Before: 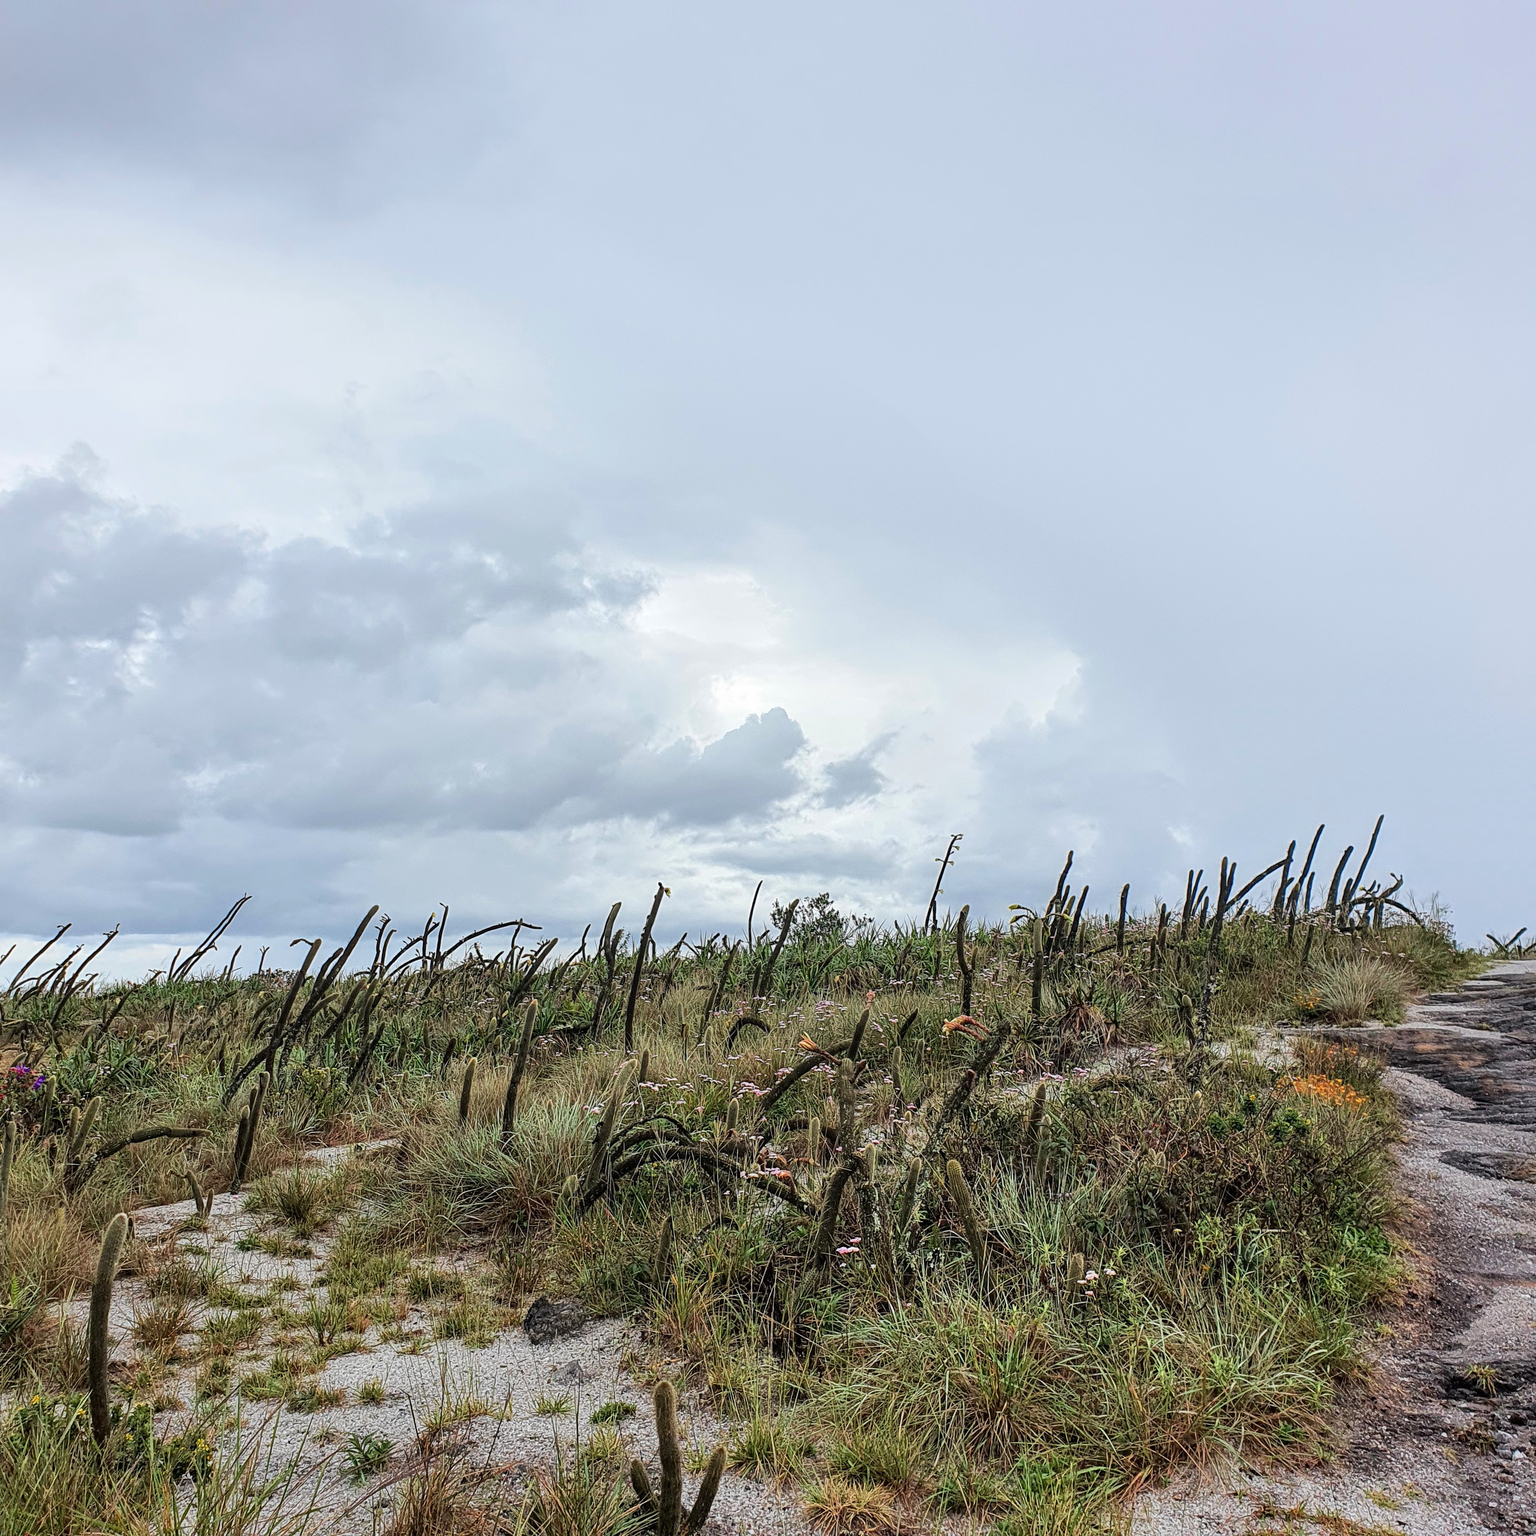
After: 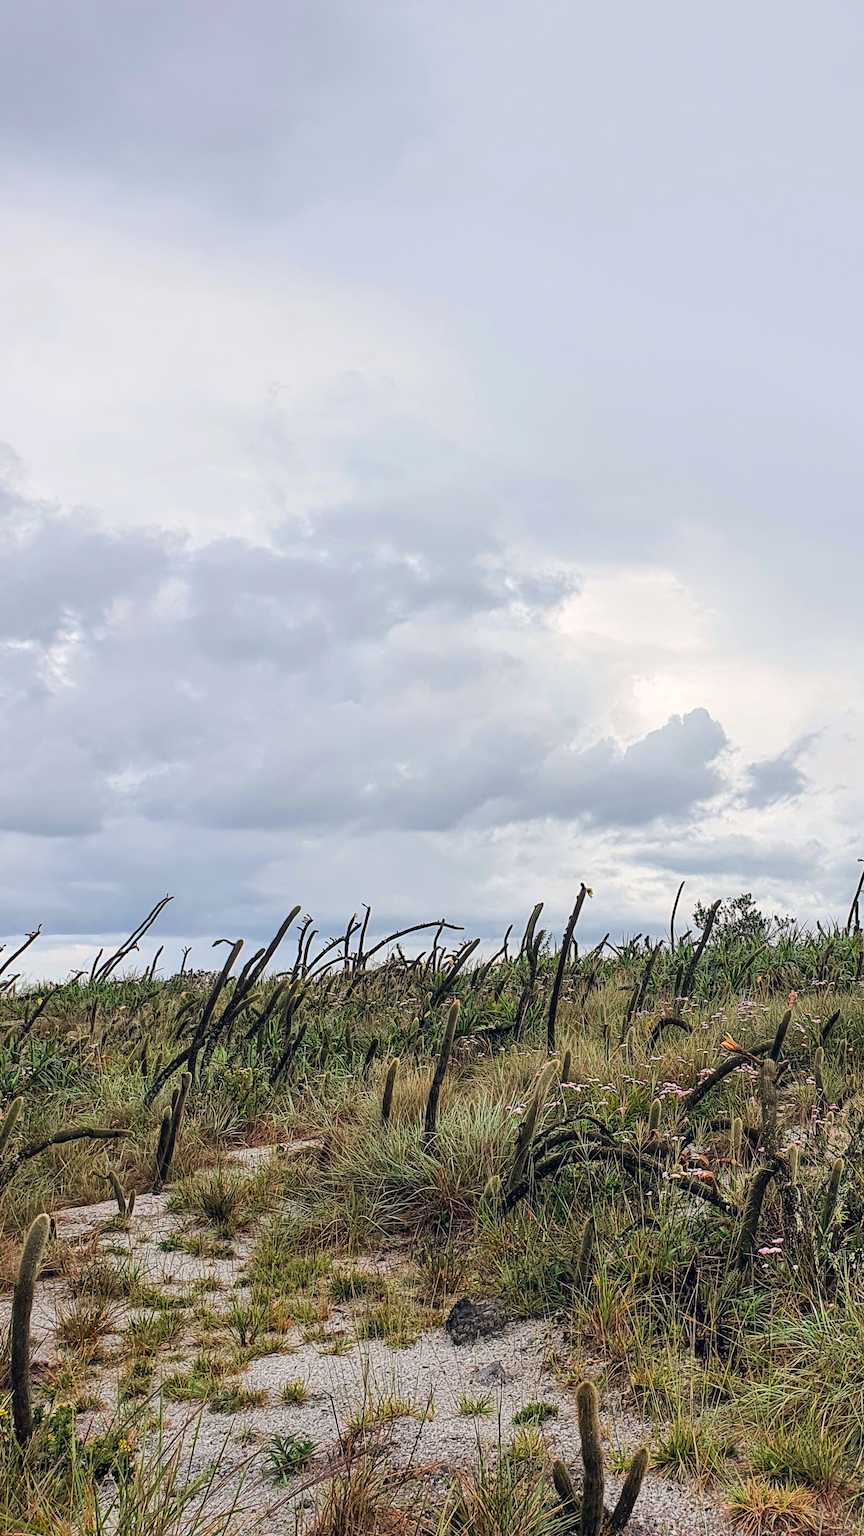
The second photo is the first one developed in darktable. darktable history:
color balance rgb: shadows lift › hue 87.51°, highlights gain › chroma 1.62%, highlights gain › hue 55.1°, global offset › chroma 0.06%, global offset › hue 253.66°, linear chroma grading › global chroma 0.5%, perceptual saturation grading › global saturation 16.38%
crop: left 5.114%, right 38.589%
